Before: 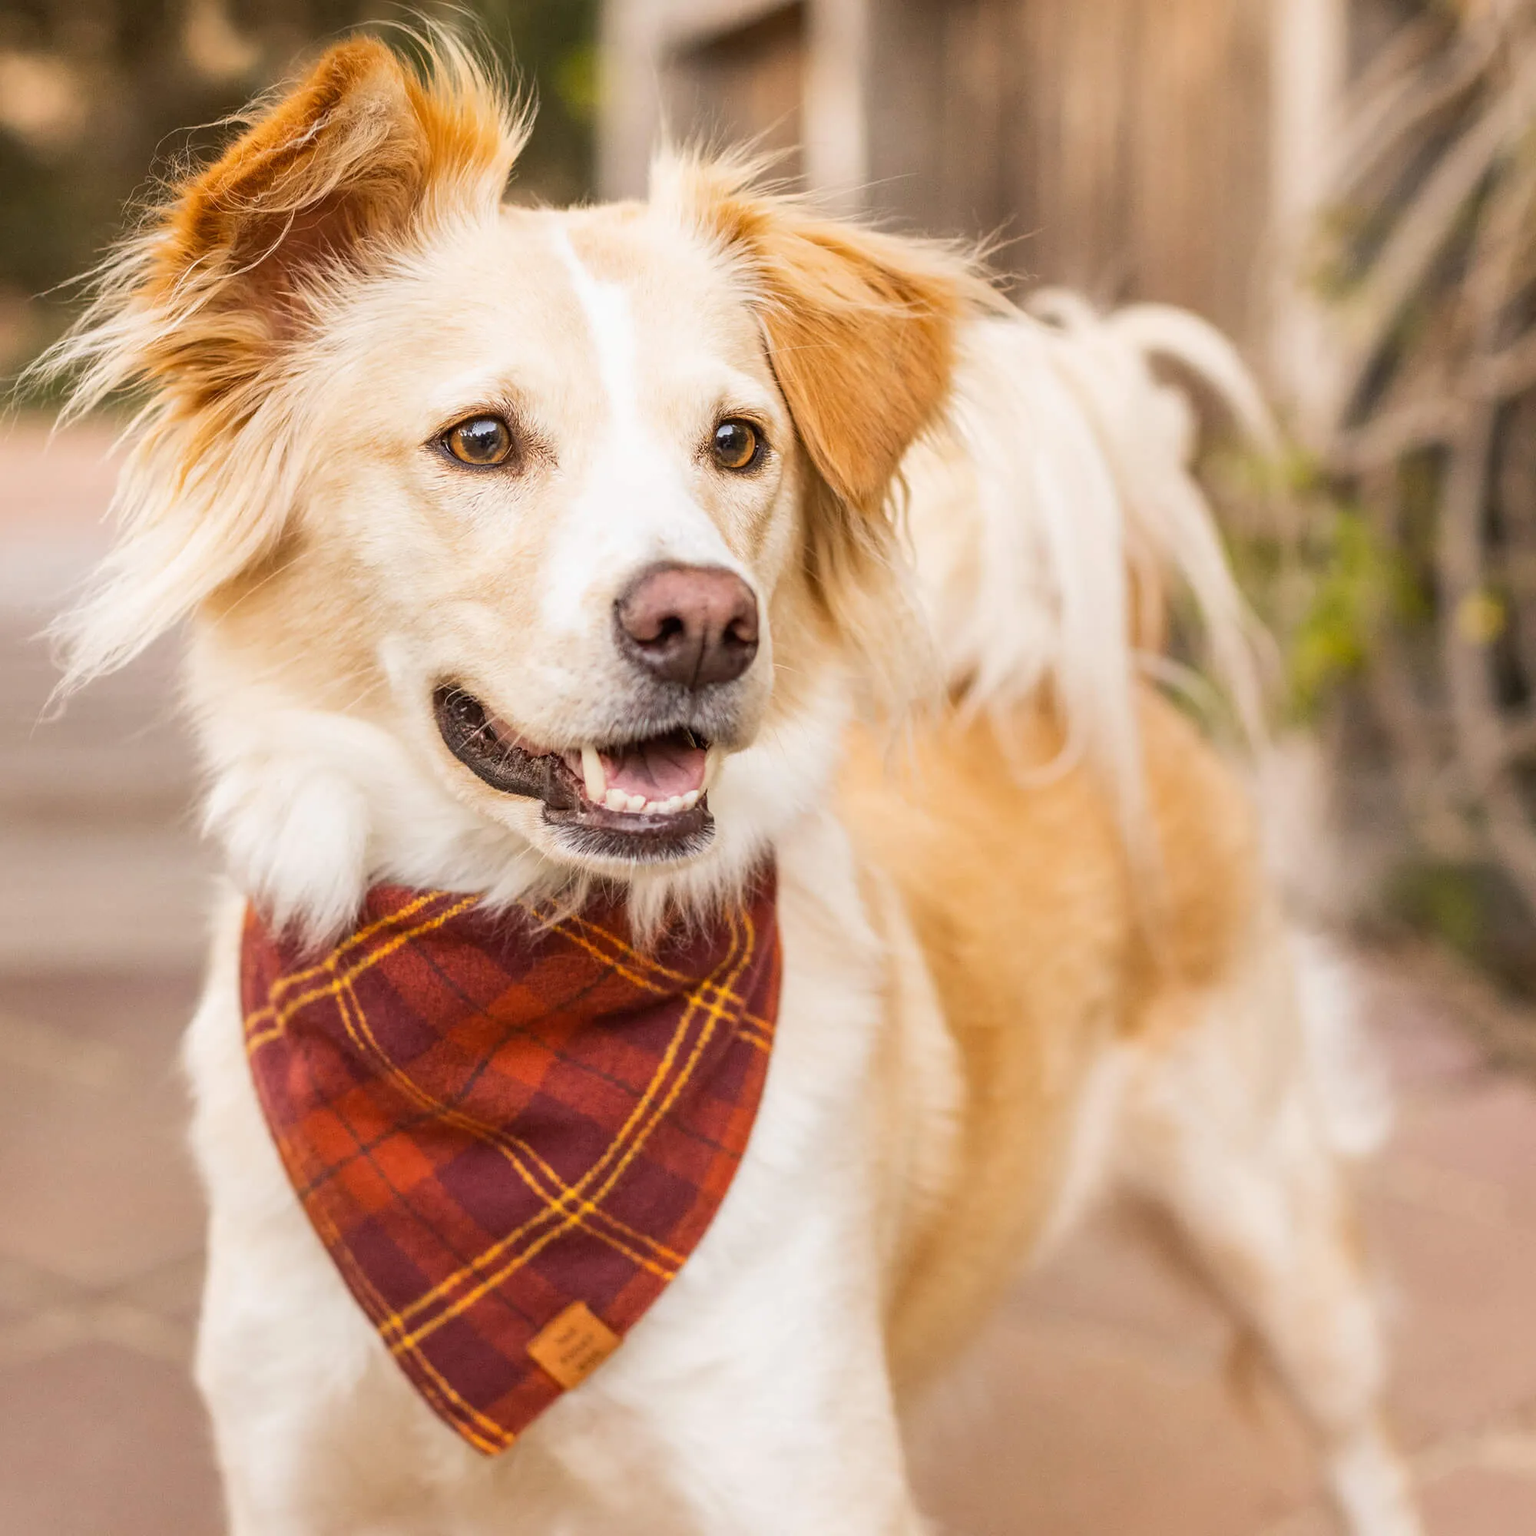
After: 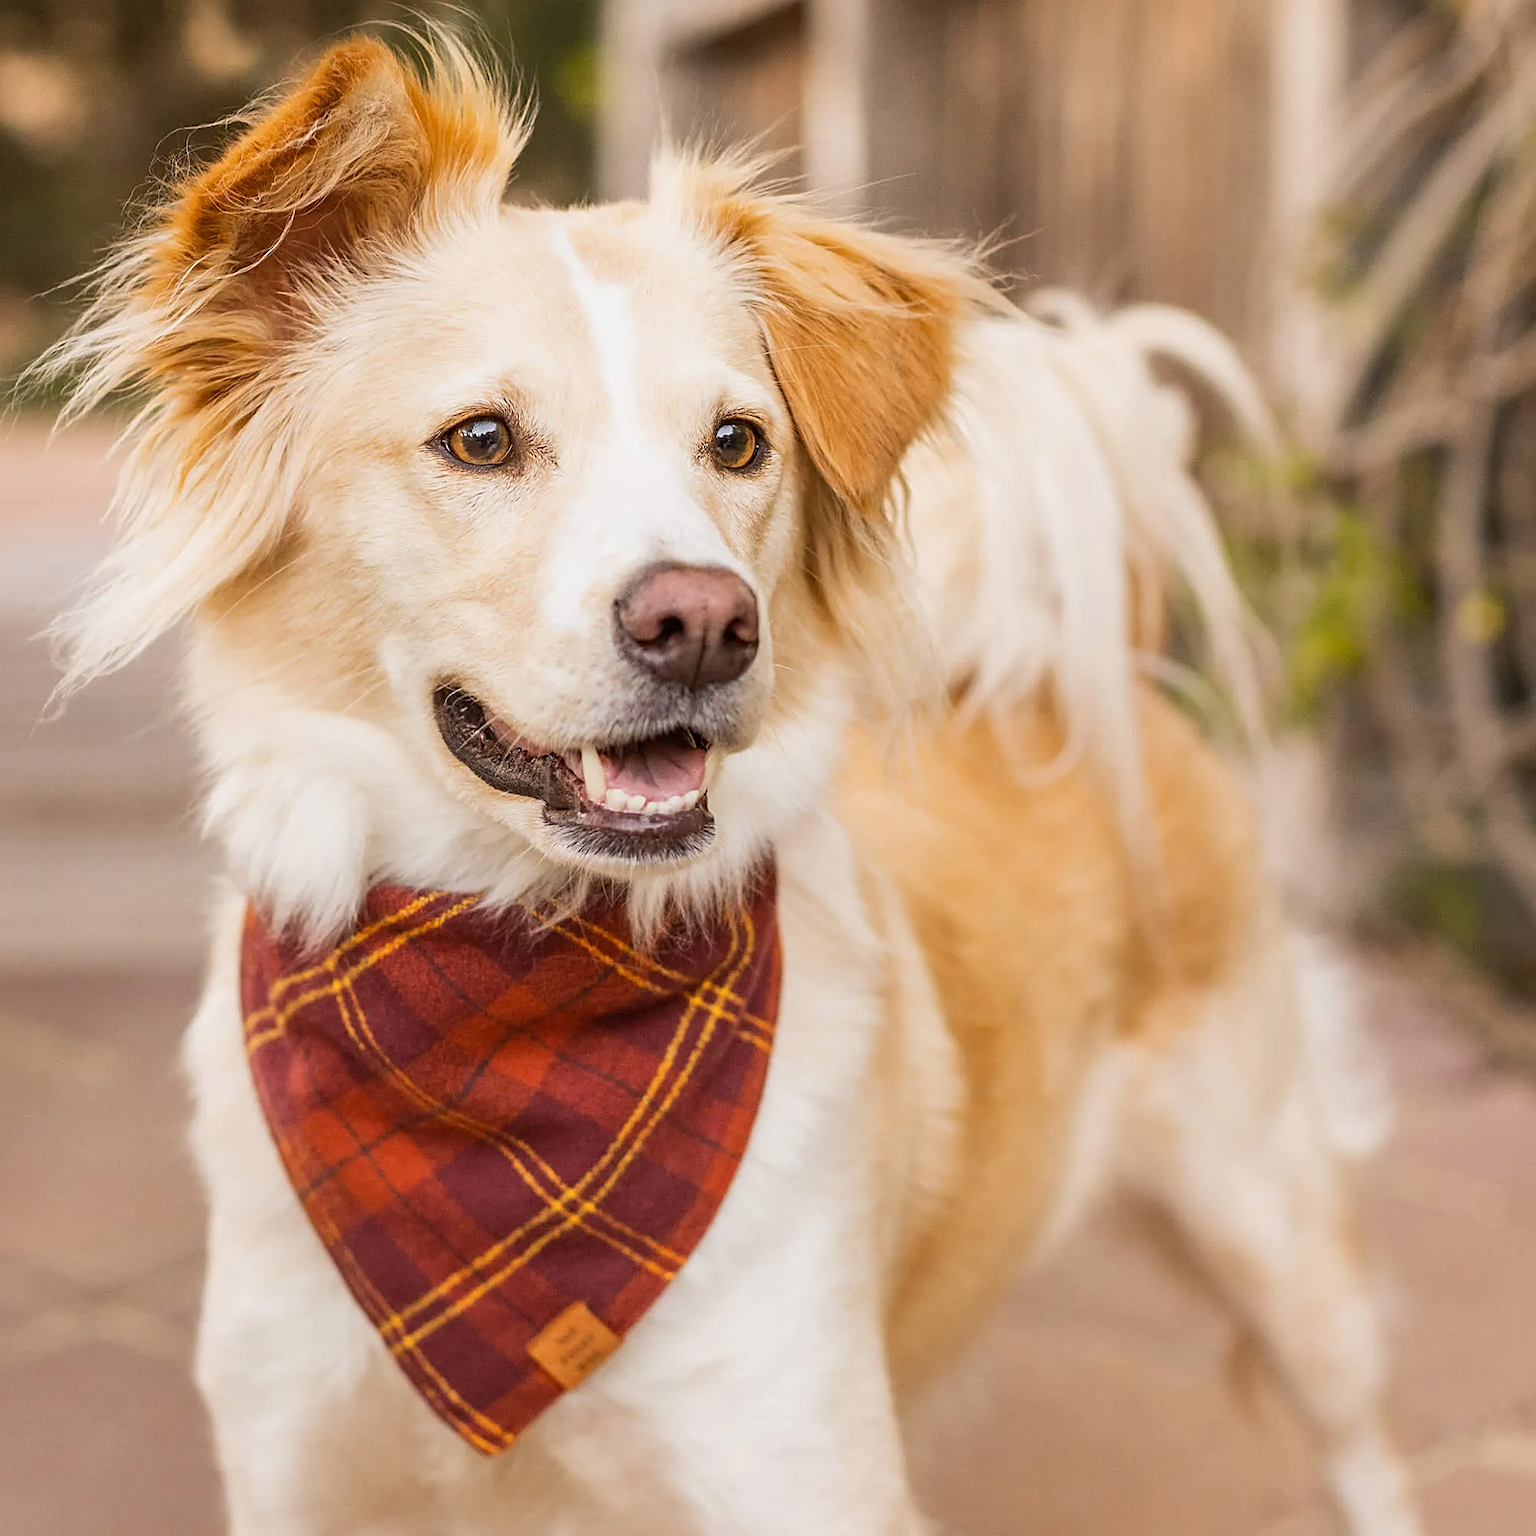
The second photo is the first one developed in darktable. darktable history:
exposure: exposure -0.112 EV, compensate highlight preservation false
sharpen: on, module defaults
